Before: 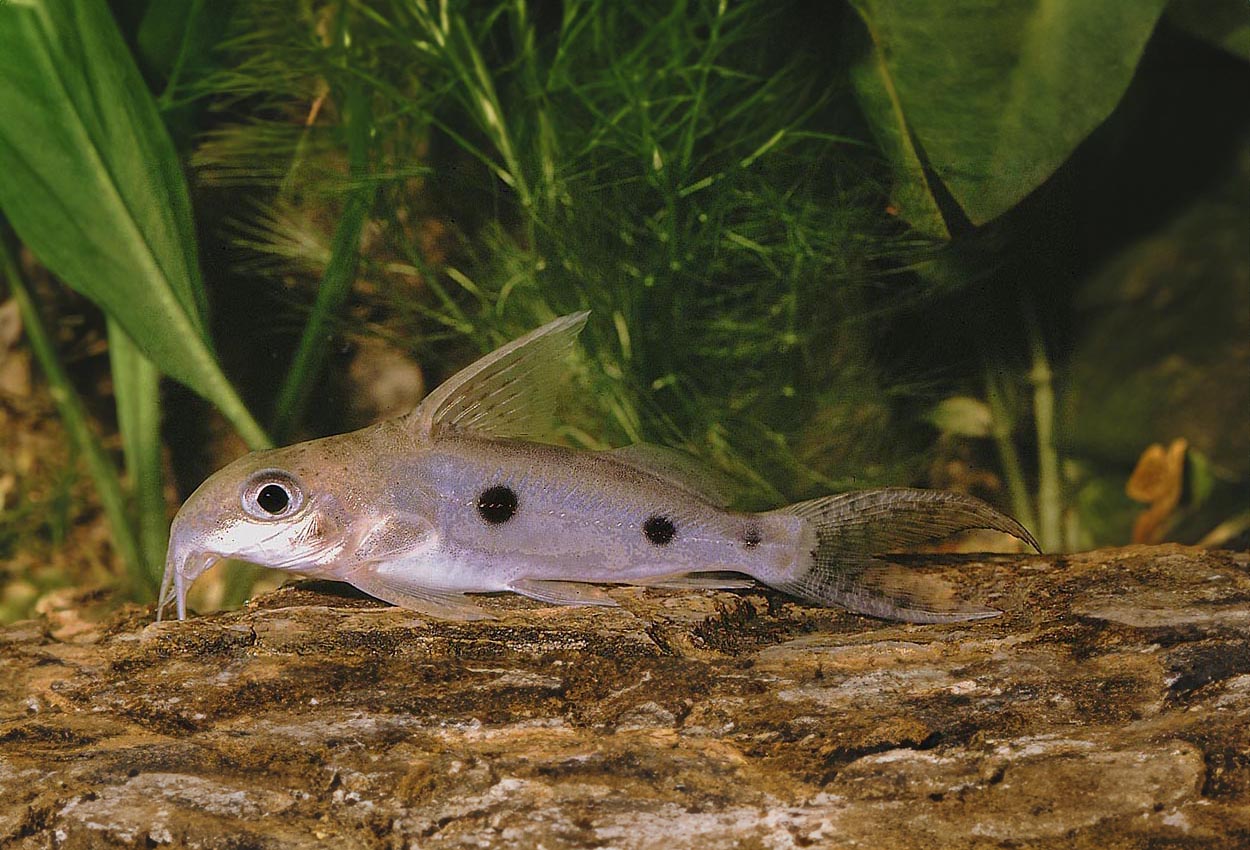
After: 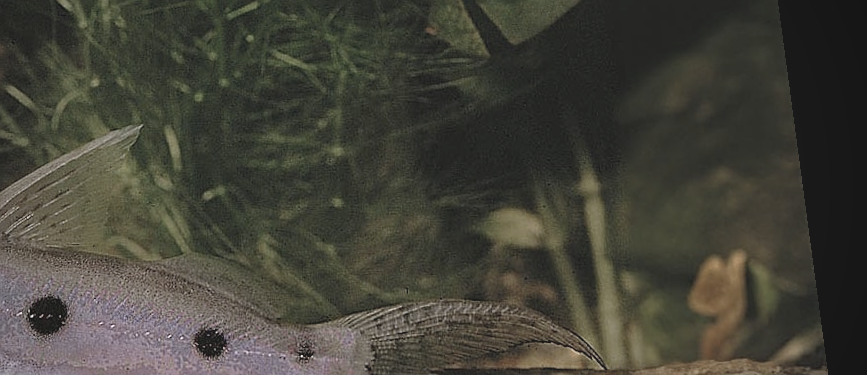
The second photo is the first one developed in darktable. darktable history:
vignetting: unbound false
contrast brightness saturation: contrast -0.19, saturation 0.19
crop: left 36.005%, top 18.293%, right 0.31%, bottom 38.444%
sharpen: on, module defaults
color balance: output saturation 110%
rotate and perspective: rotation 0.128°, lens shift (vertical) -0.181, lens shift (horizontal) -0.044, shear 0.001, automatic cropping off
haze removal: compatibility mode true, adaptive false
color zones: curves: ch1 [(0, 0.34) (0.143, 0.164) (0.286, 0.152) (0.429, 0.176) (0.571, 0.173) (0.714, 0.188) (0.857, 0.199) (1, 0.34)]
